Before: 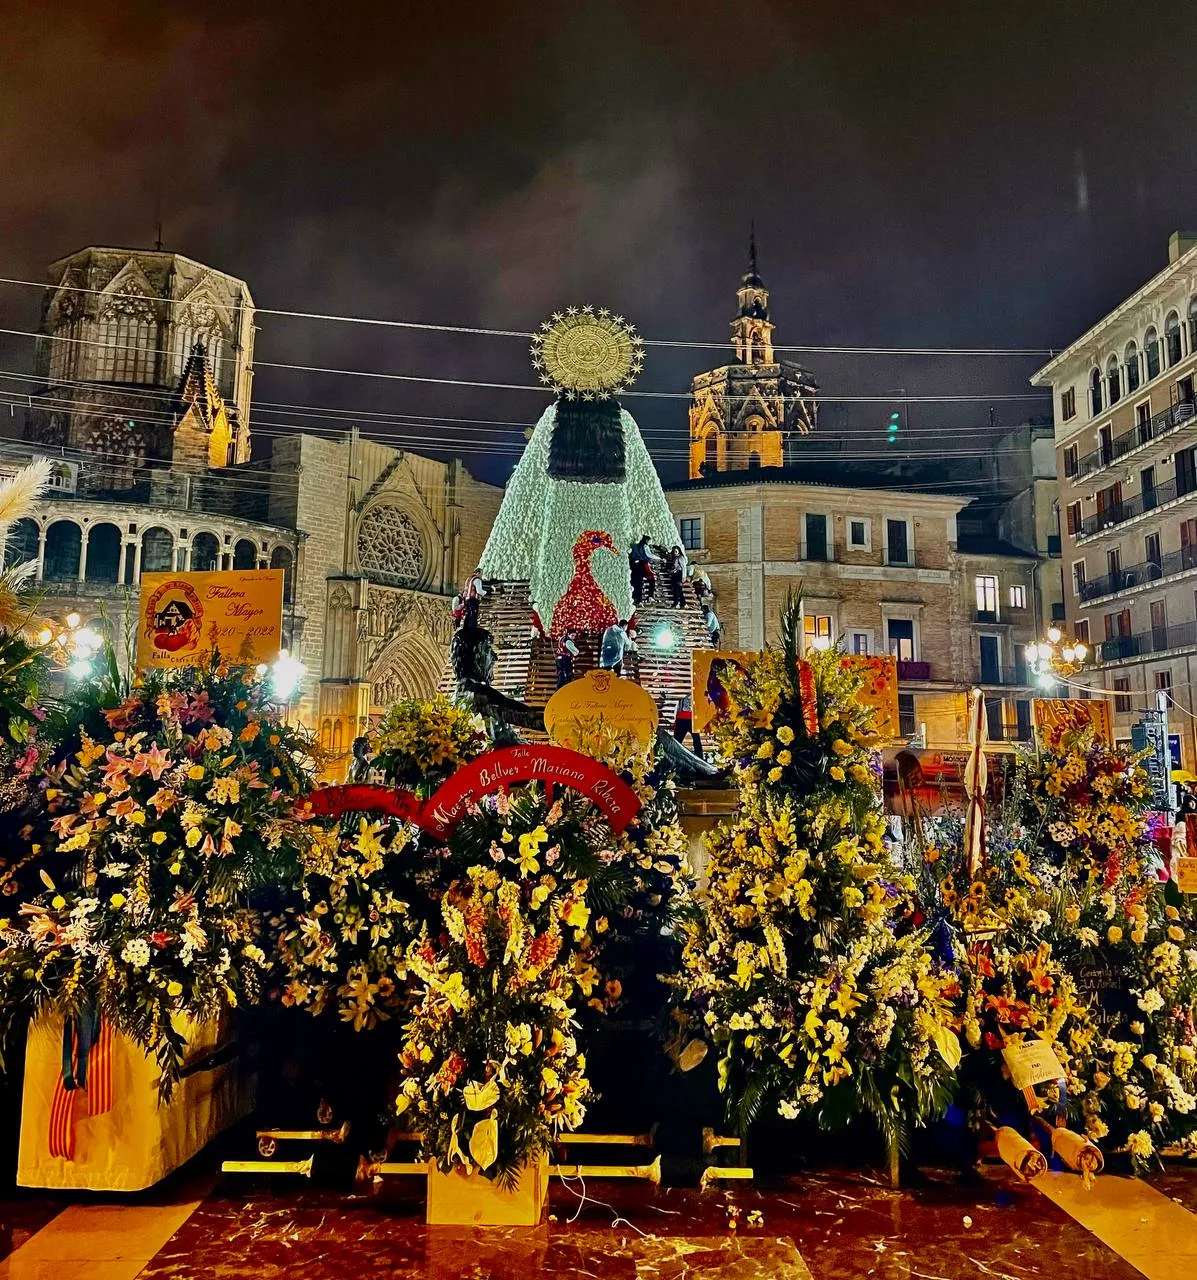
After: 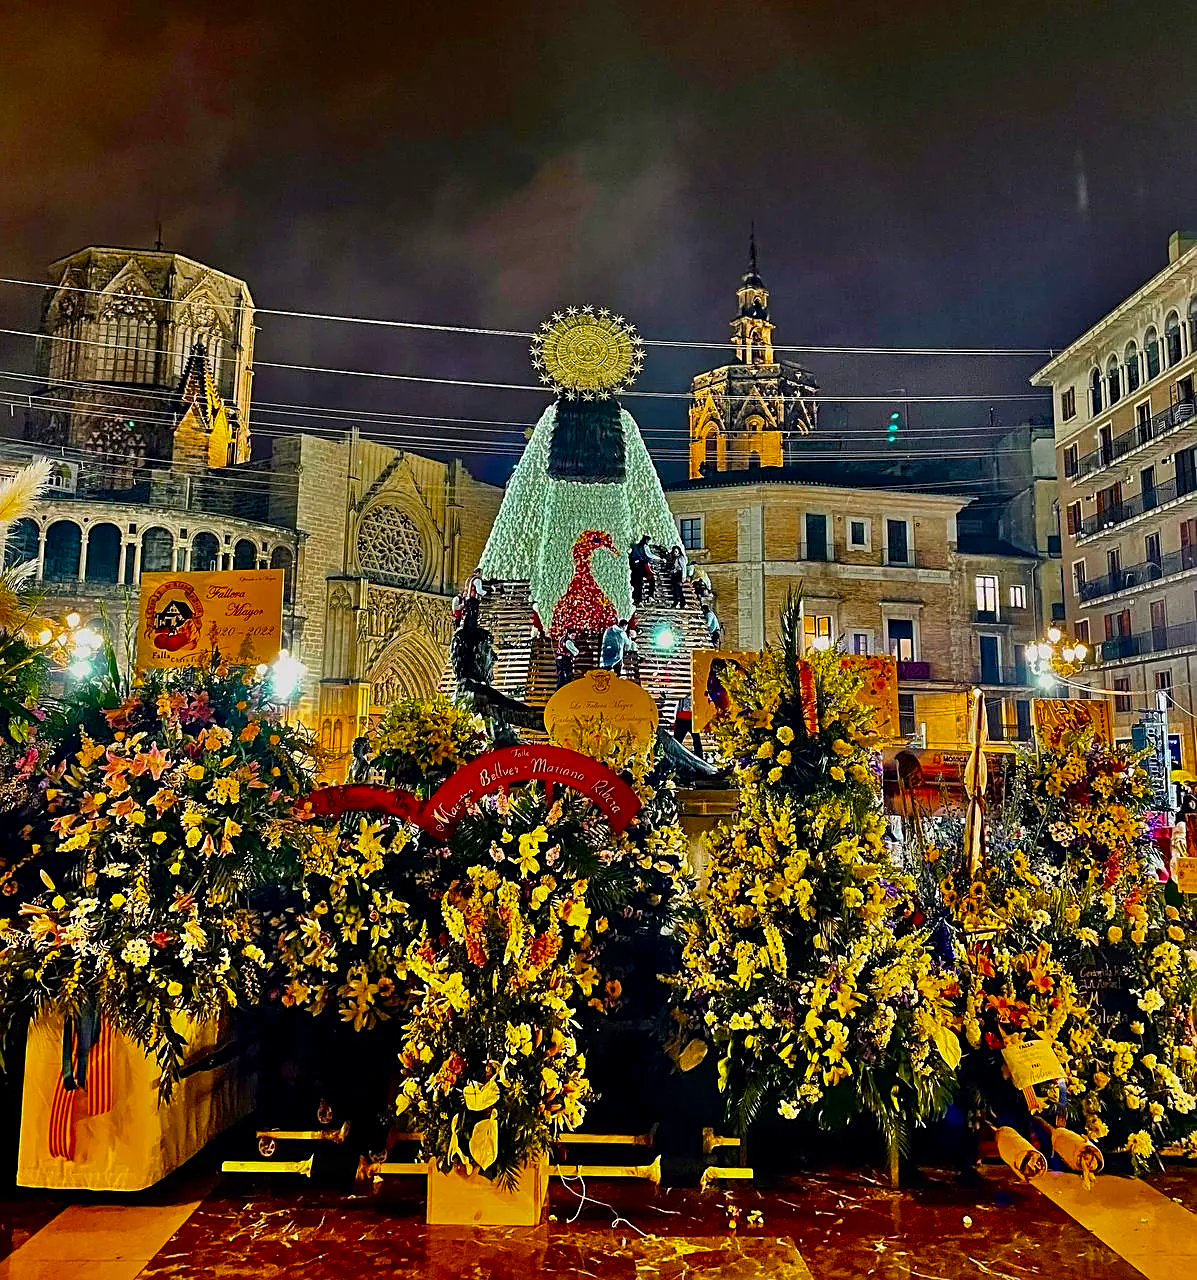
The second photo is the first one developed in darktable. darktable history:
sharpen: on, module defaults
color balance rgb: shadows lift › chroma 2.011%, shadows lift › hue 247.13°, perceptual saturation grading › global saturation 31.166%, global vibrance 20%
